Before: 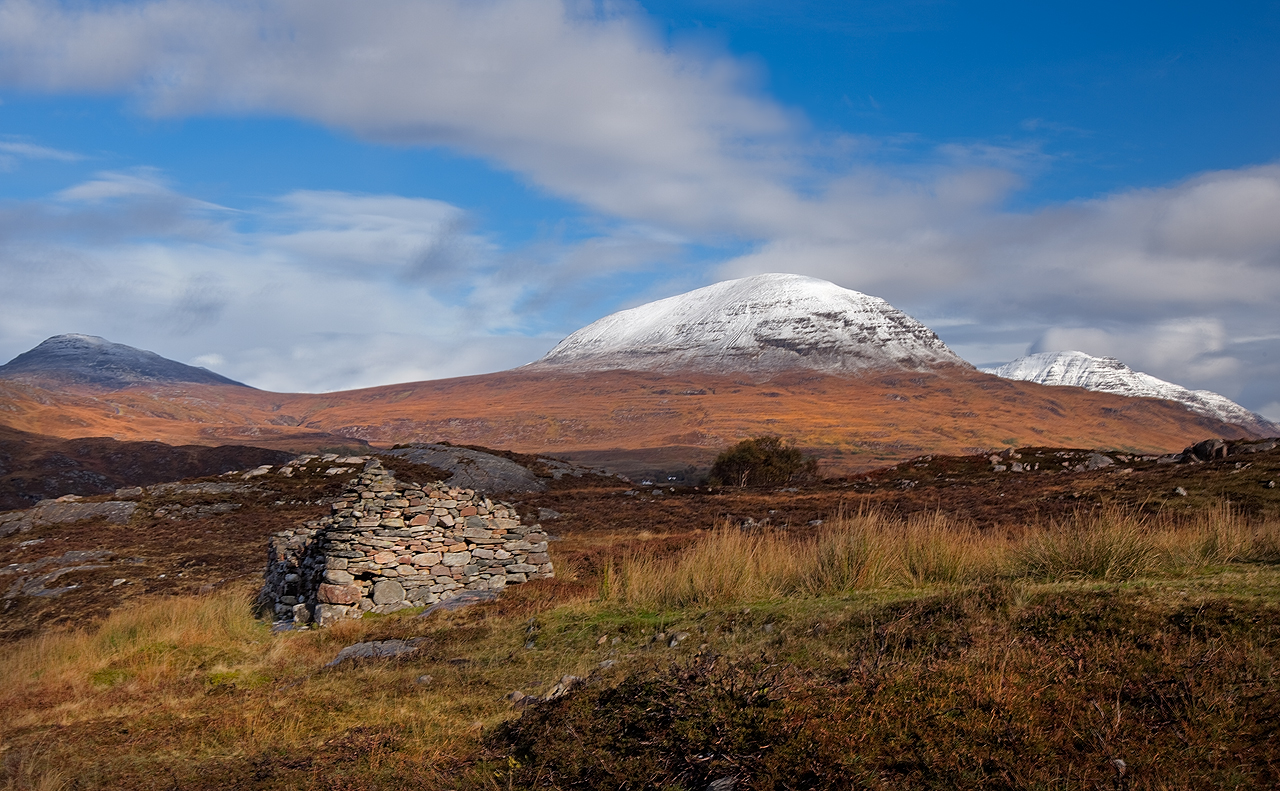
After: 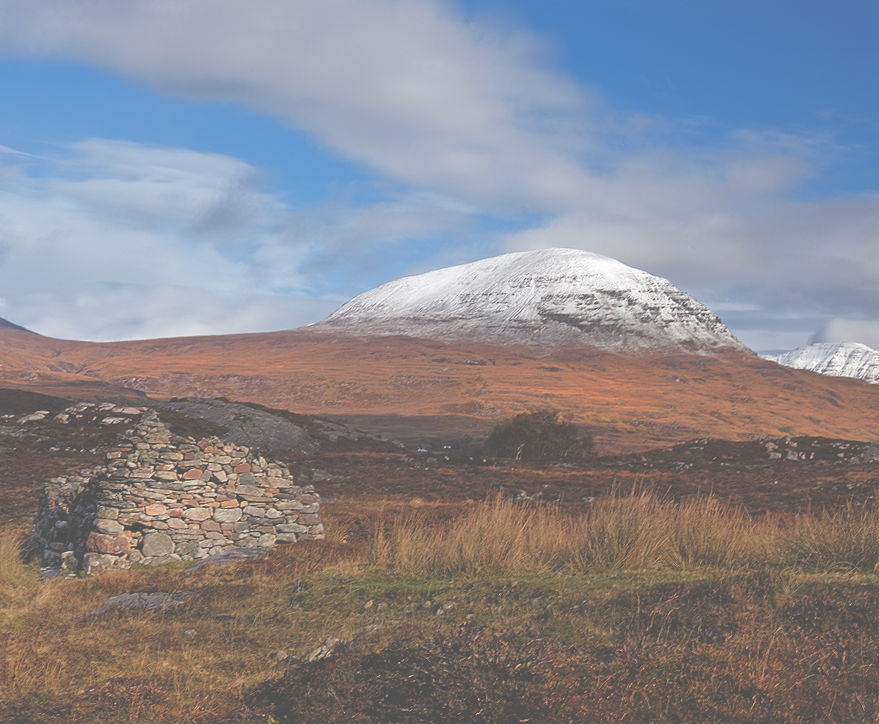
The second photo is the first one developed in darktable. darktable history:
exposure: black level correction -0.087, compensate highlight preservation false
crop and rotate: angle -3.27°, left 14.277%, top 0.028%, right 10.766%, bottom 0.028%
base curve: curves: ch0 [(0, 0) (0.989, 0.992)], preserve colors none
